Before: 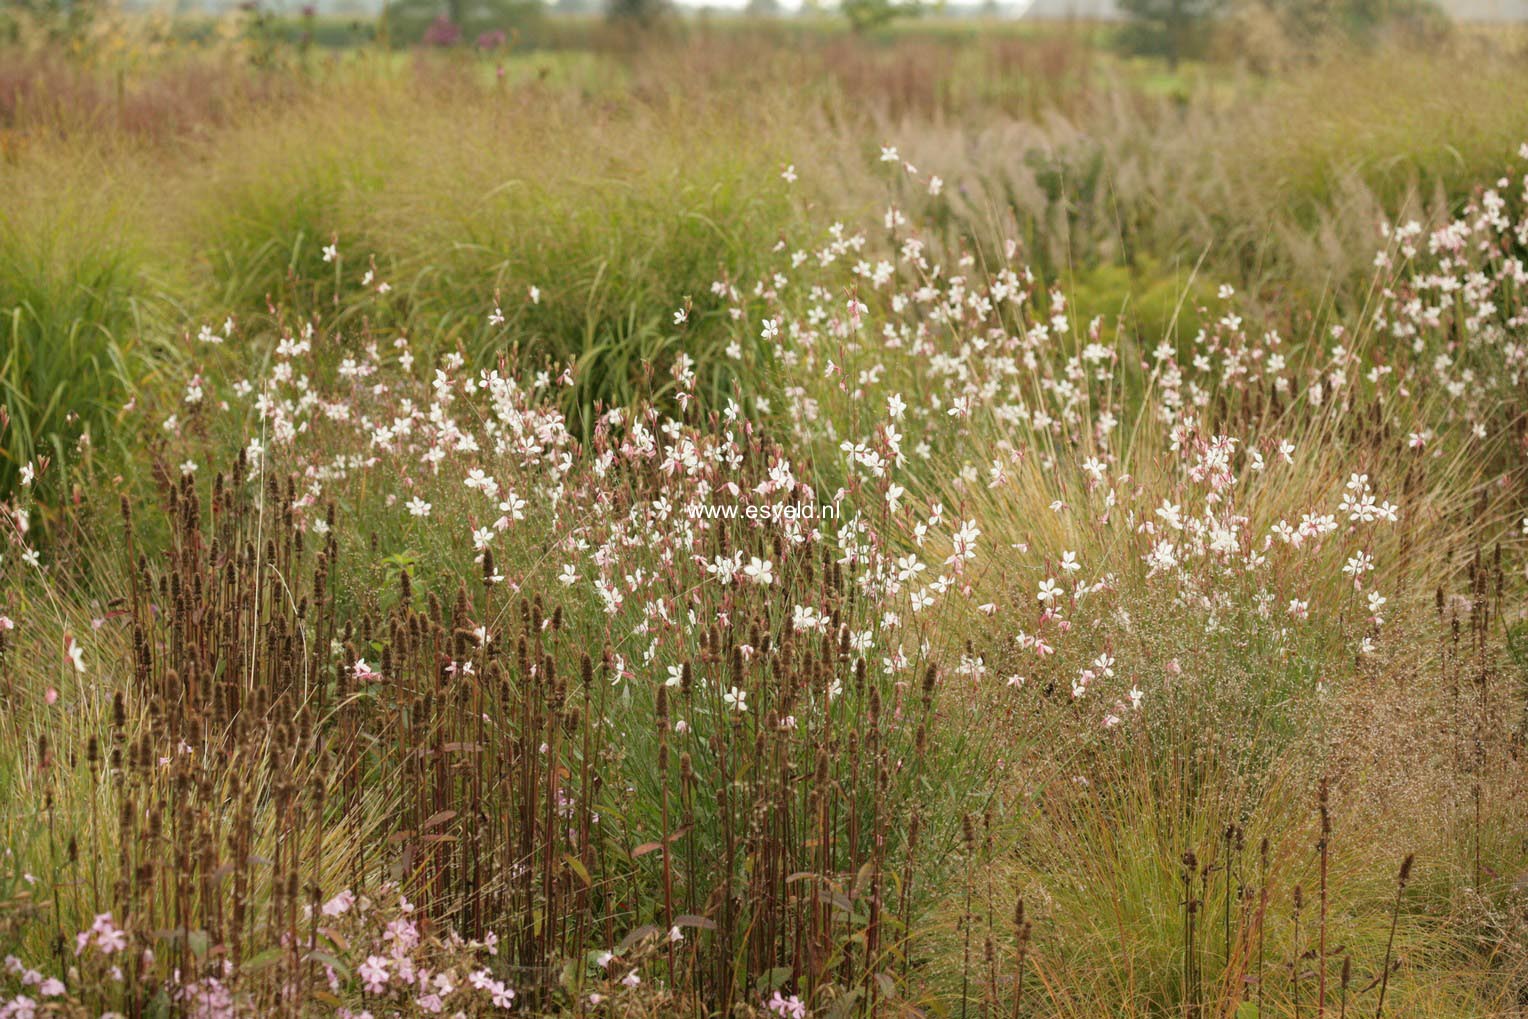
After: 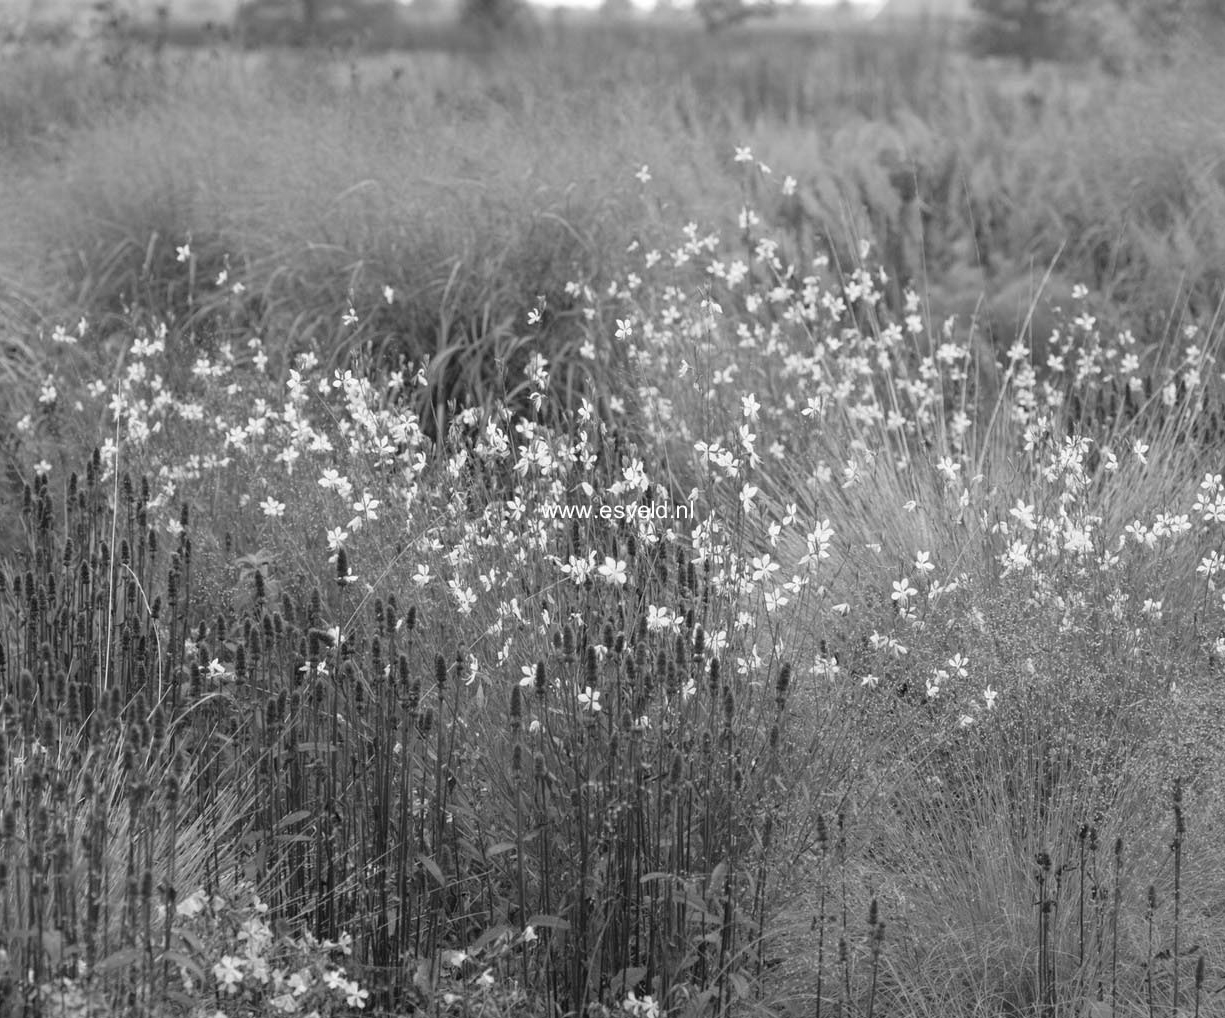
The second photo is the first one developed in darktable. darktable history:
crop and rotate: left 9.597%, right 10.195%
monochrome: on, module defaults
